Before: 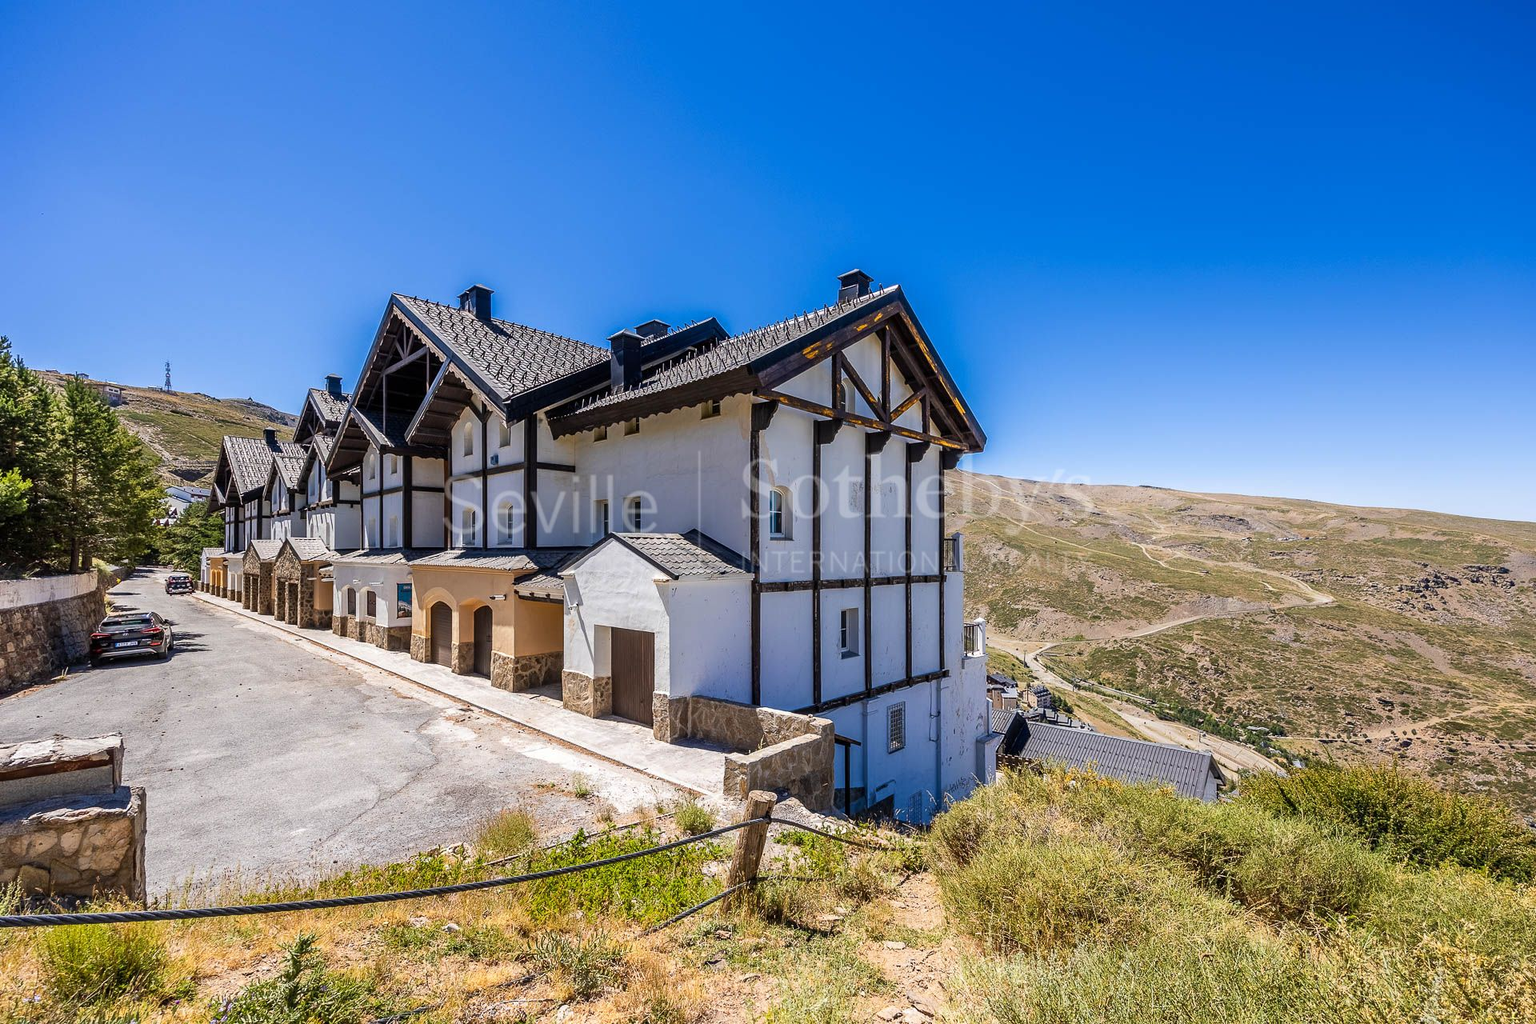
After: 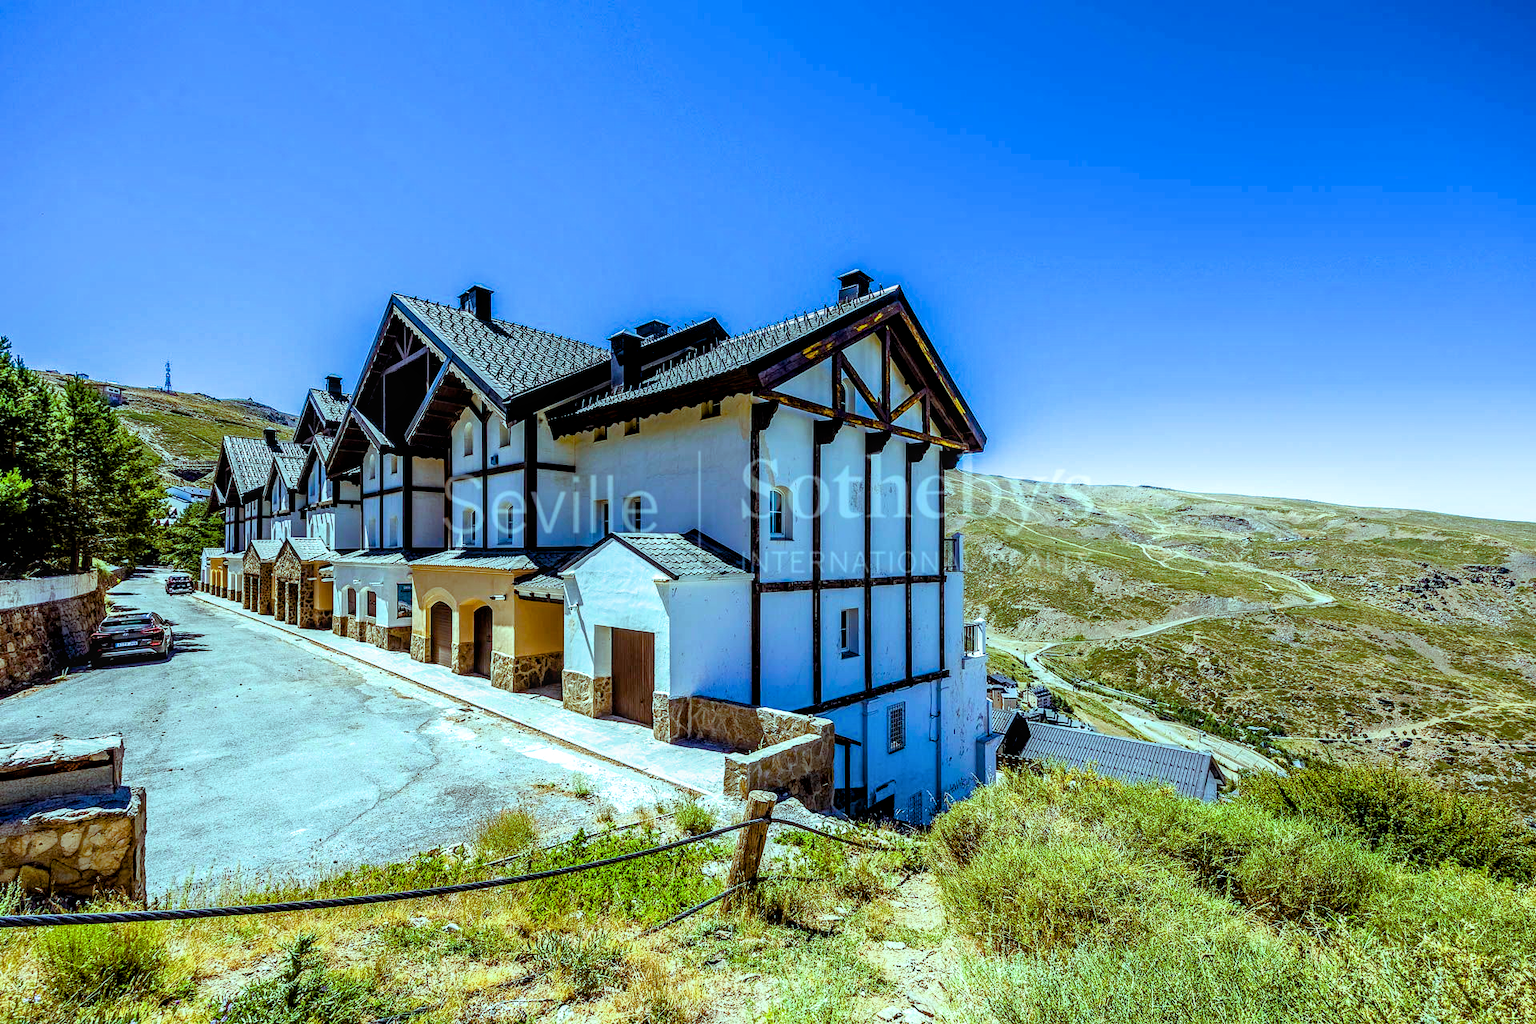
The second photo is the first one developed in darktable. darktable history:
tone equalizer: -8 EV -0.425 EV, -7 EV -0.41 EV, -6 EV -0.362 EV, -5 EV -0.246 EV, -3 EV 0.246 EV, -2 EV 0.316 EV, -1 EV 0.413 EV, +0 EV 0.437 EV, mask exposure compensation -0.485 EV
filmic rgb: black relative exposure -9.07 EV, white relative exposure 2.3 EV, hardness 7.44
color balance rgb: highlights gain › luminance -32.835%, highlights gain › chroma 5.788%, highlights gain › hue 217.37°, global offset › luminance -0.888%, perceptual saturation grading › global saturation 20%, perceptual saturation grading › highlights -25.062%, perceptual saturation grading › shadows 49.451%, global vibrance 50.027%
local contrast: on, module defaults
